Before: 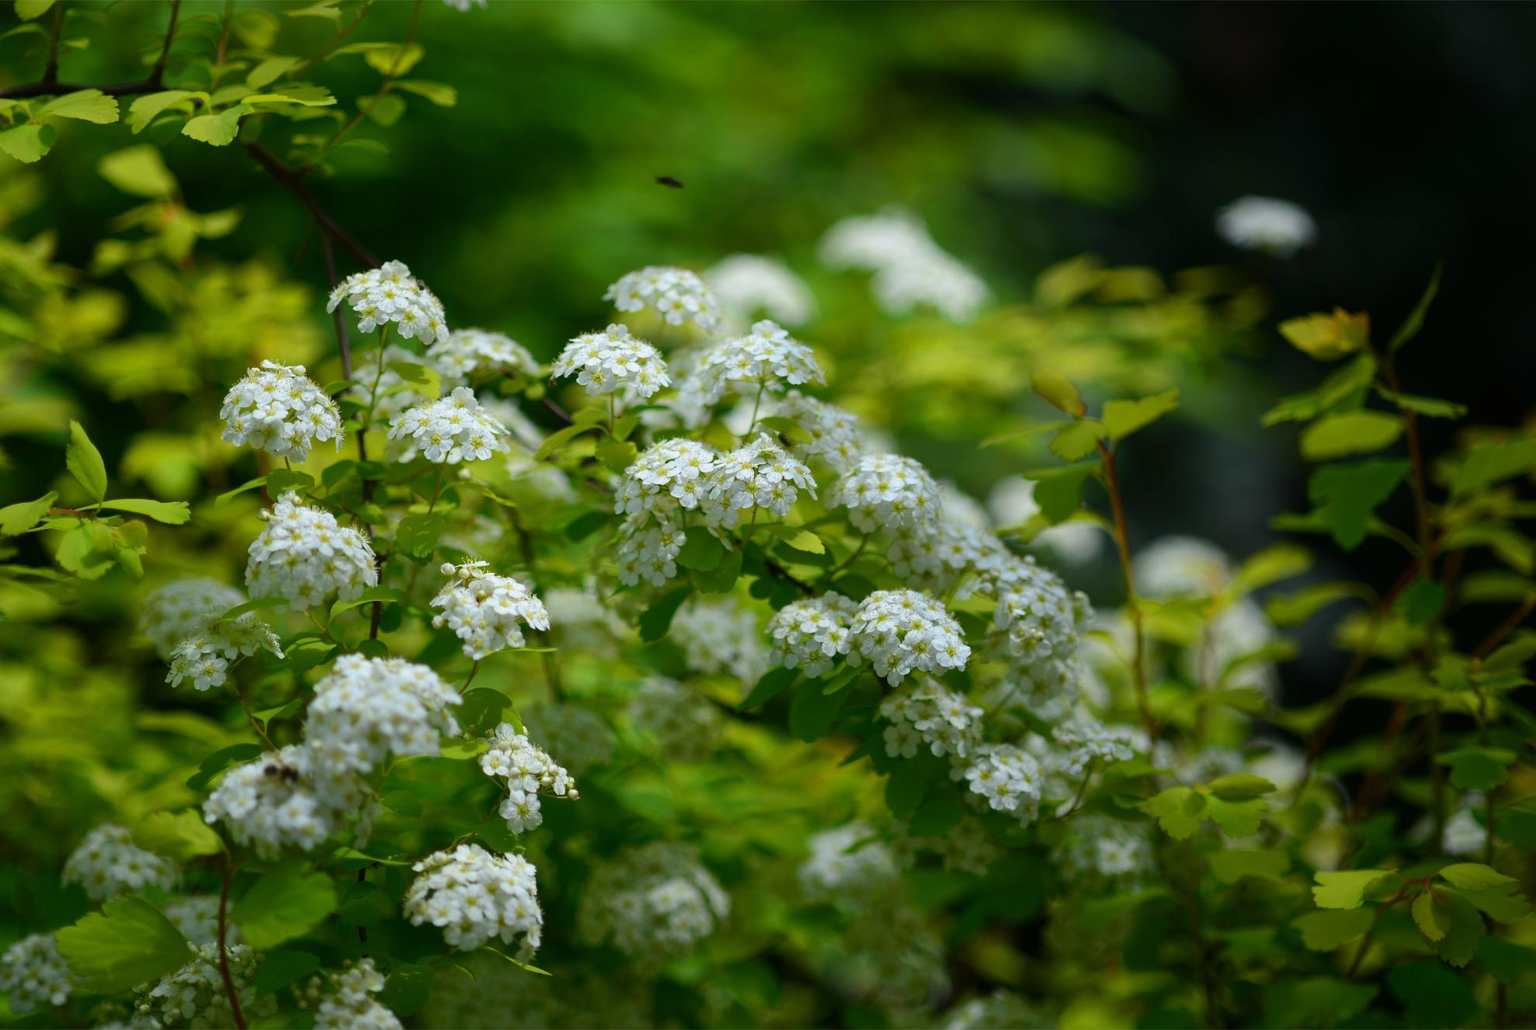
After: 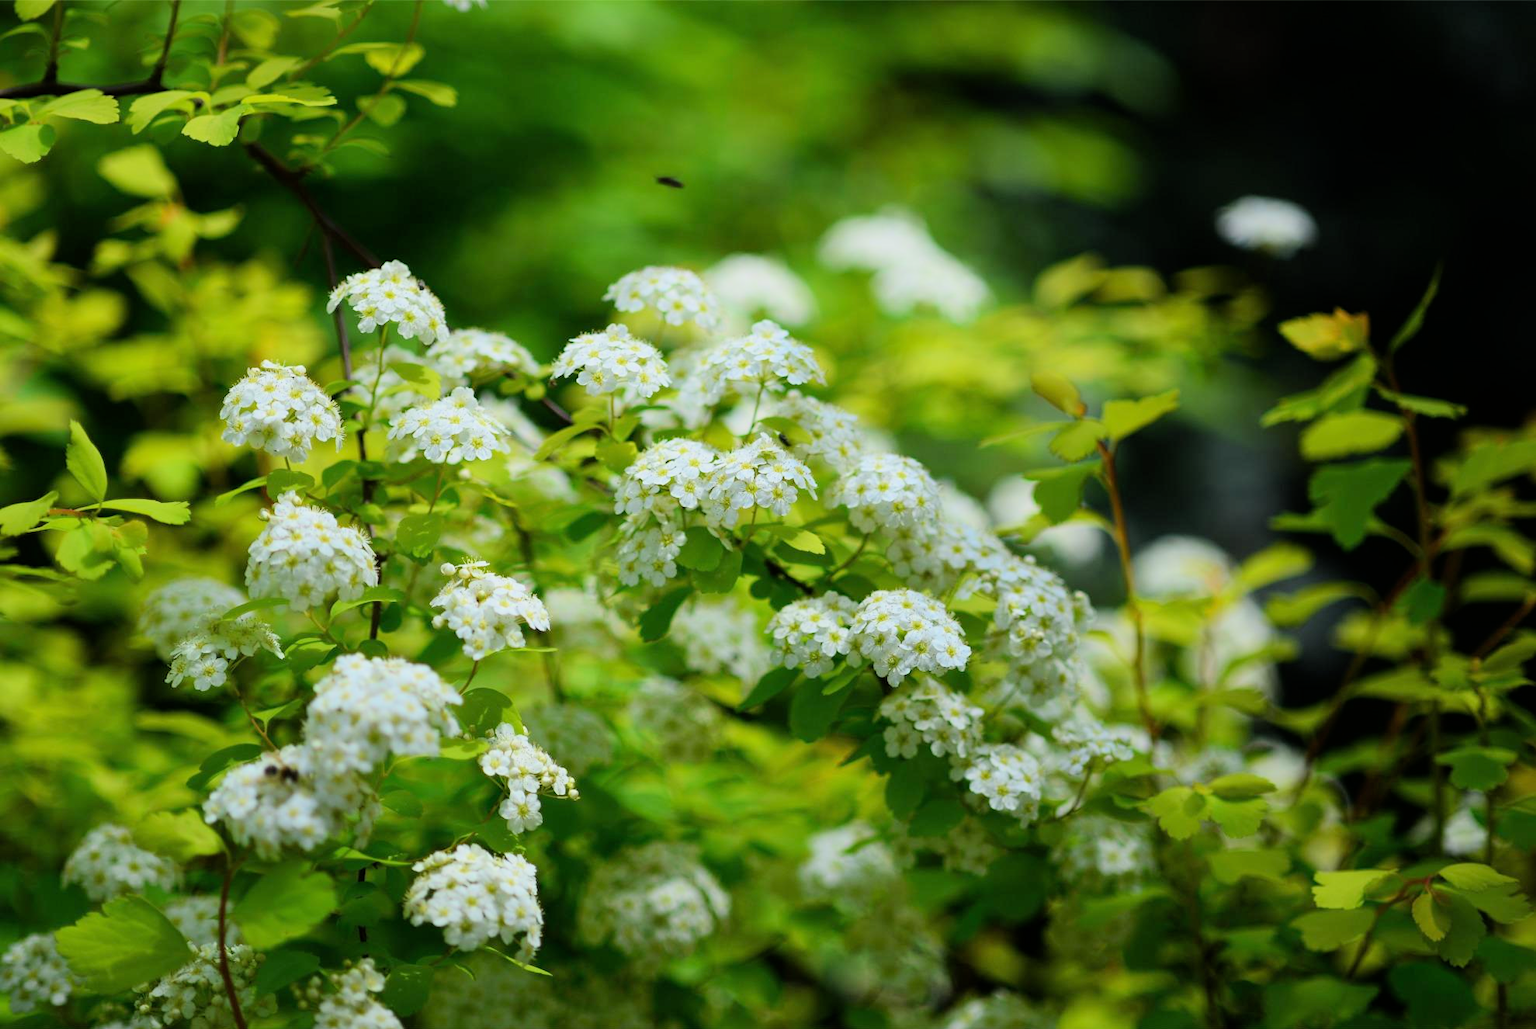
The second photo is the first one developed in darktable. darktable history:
filmic rgb: black relative exposure -7.65 EV, white relative exposure 4.56 EV, hardness 3.61, color science v6 (2022)
exposure: black level correction 0, exposure 0.95 EV, compensate exposure bias true, compensate highlight preservation false
